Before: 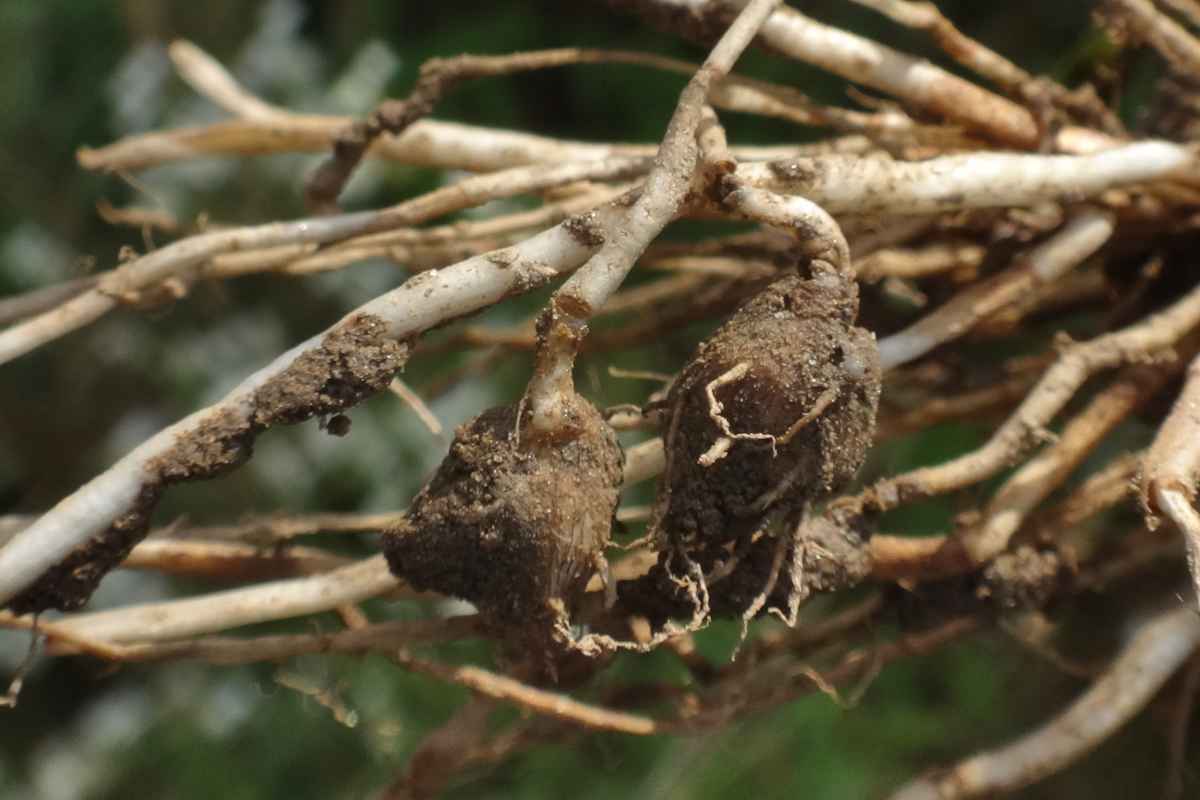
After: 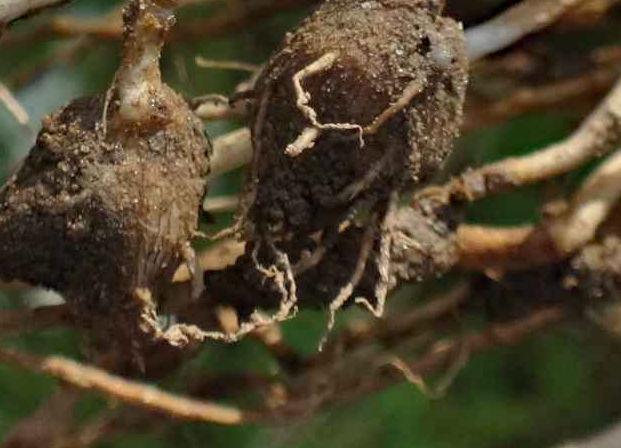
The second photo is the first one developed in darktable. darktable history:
crop: left 34.479%, top 38.822%, right 13.718%, bottom 5.172%
haze removal: strength 0.29, distance 0.25, compatibility mode true, adaptive false
